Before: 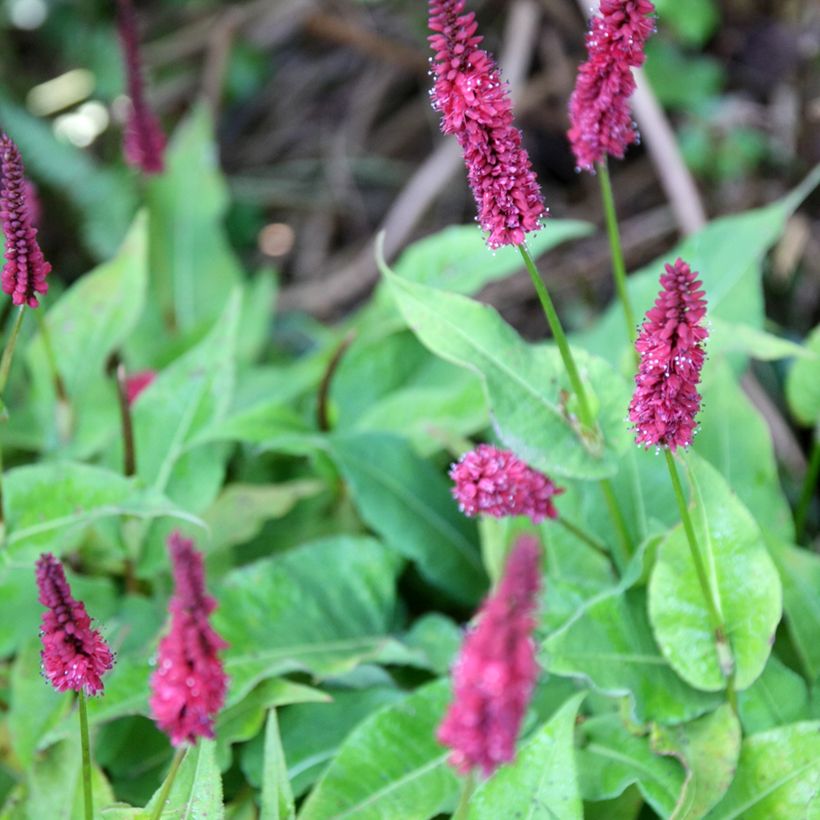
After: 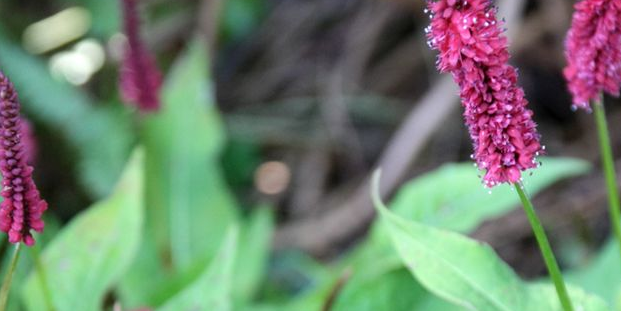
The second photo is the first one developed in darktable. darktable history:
crop: left 0.575%, top 7.638%, right 23.619%, bottom 54.32%
